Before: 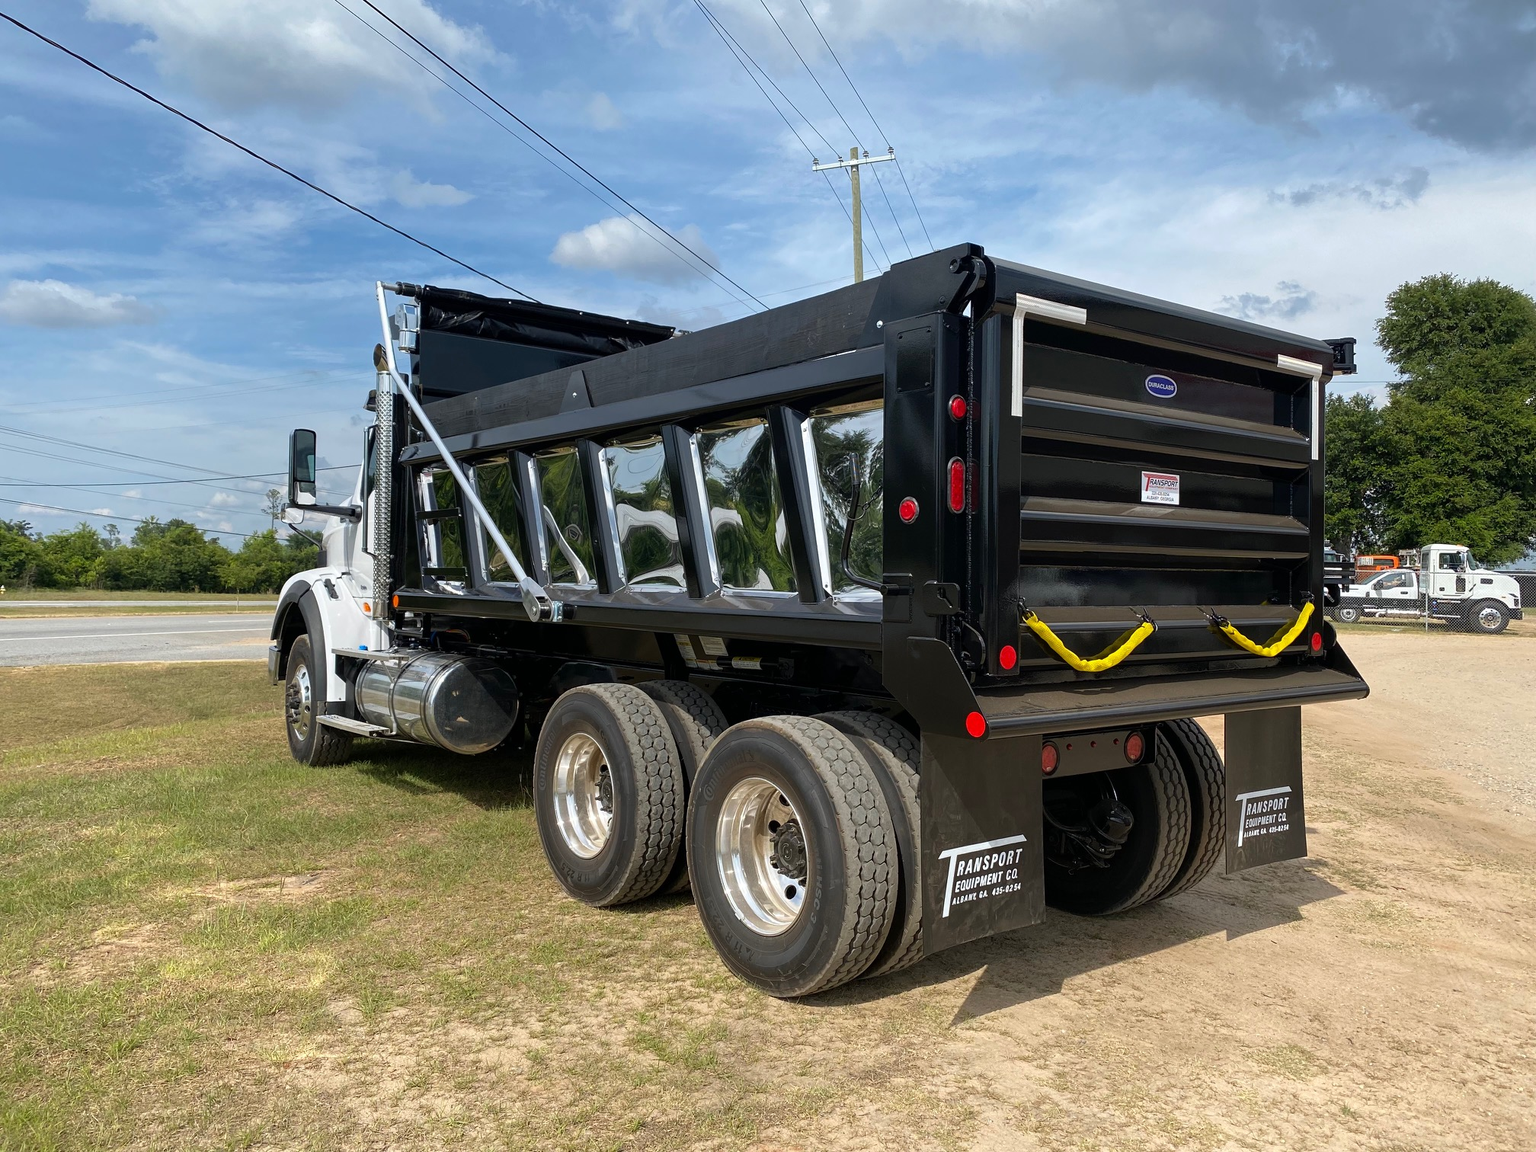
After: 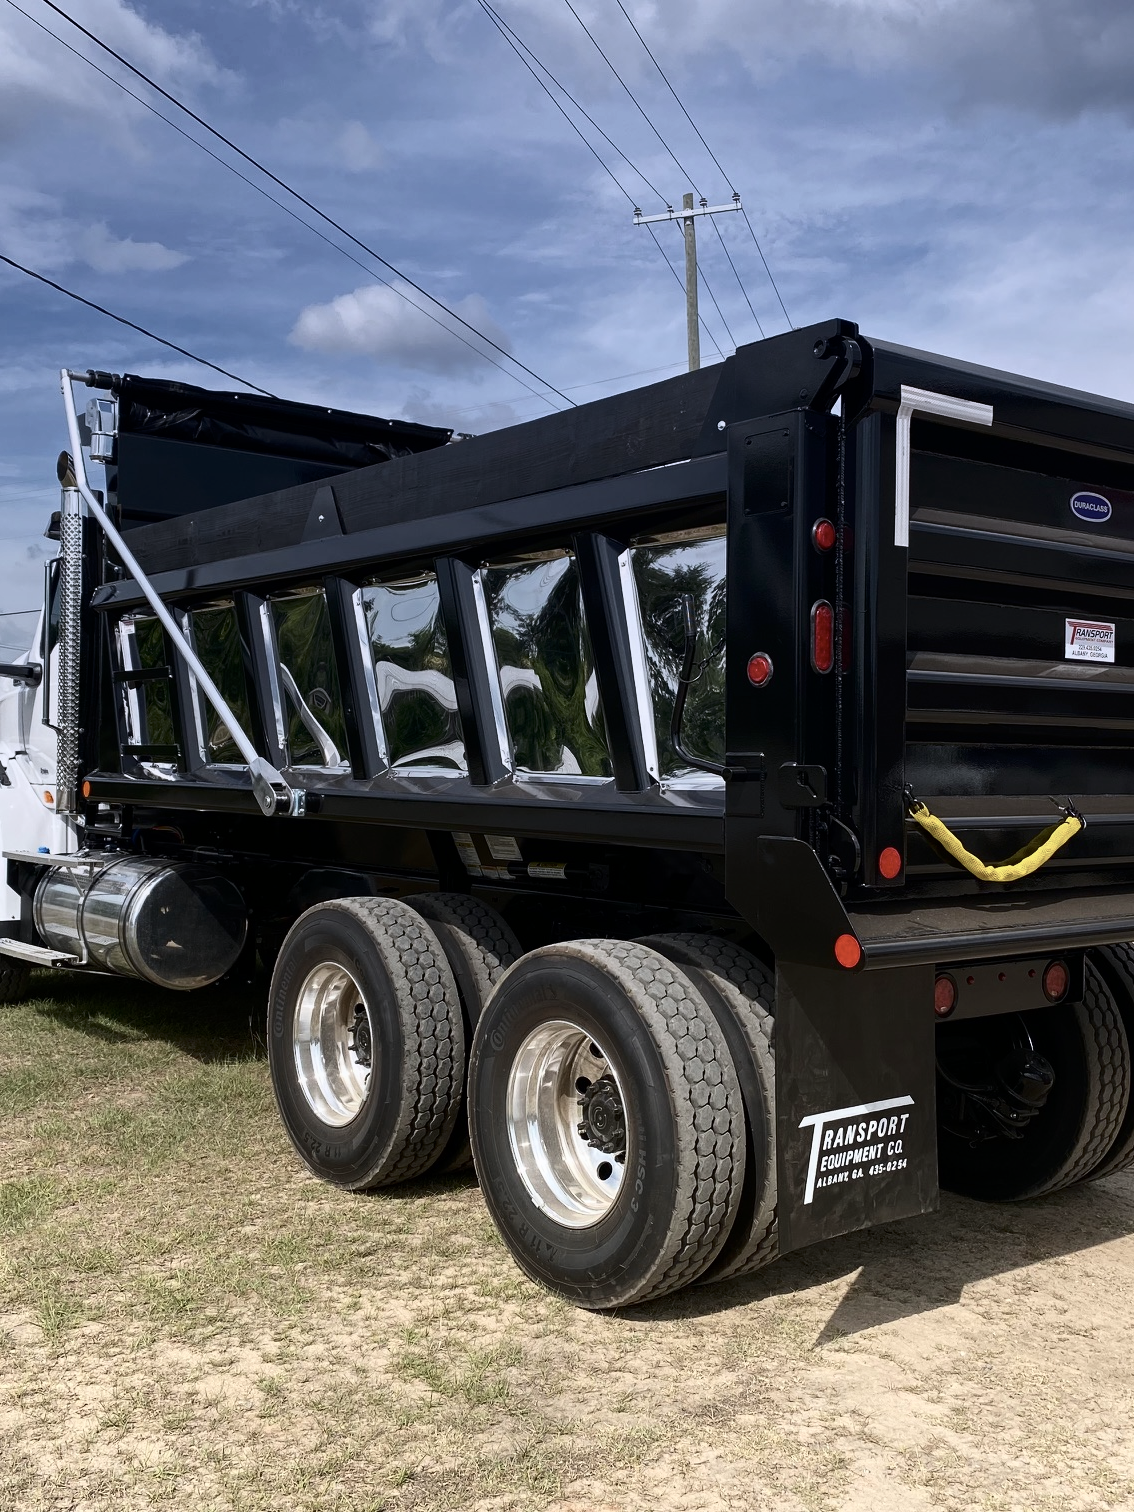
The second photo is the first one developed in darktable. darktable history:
contrast brightness saturation: contrast 0.25, saturation -0.31
graduated density: hue 238.83°, saturation 50%
crop: left 21.496%, right 22.254%
